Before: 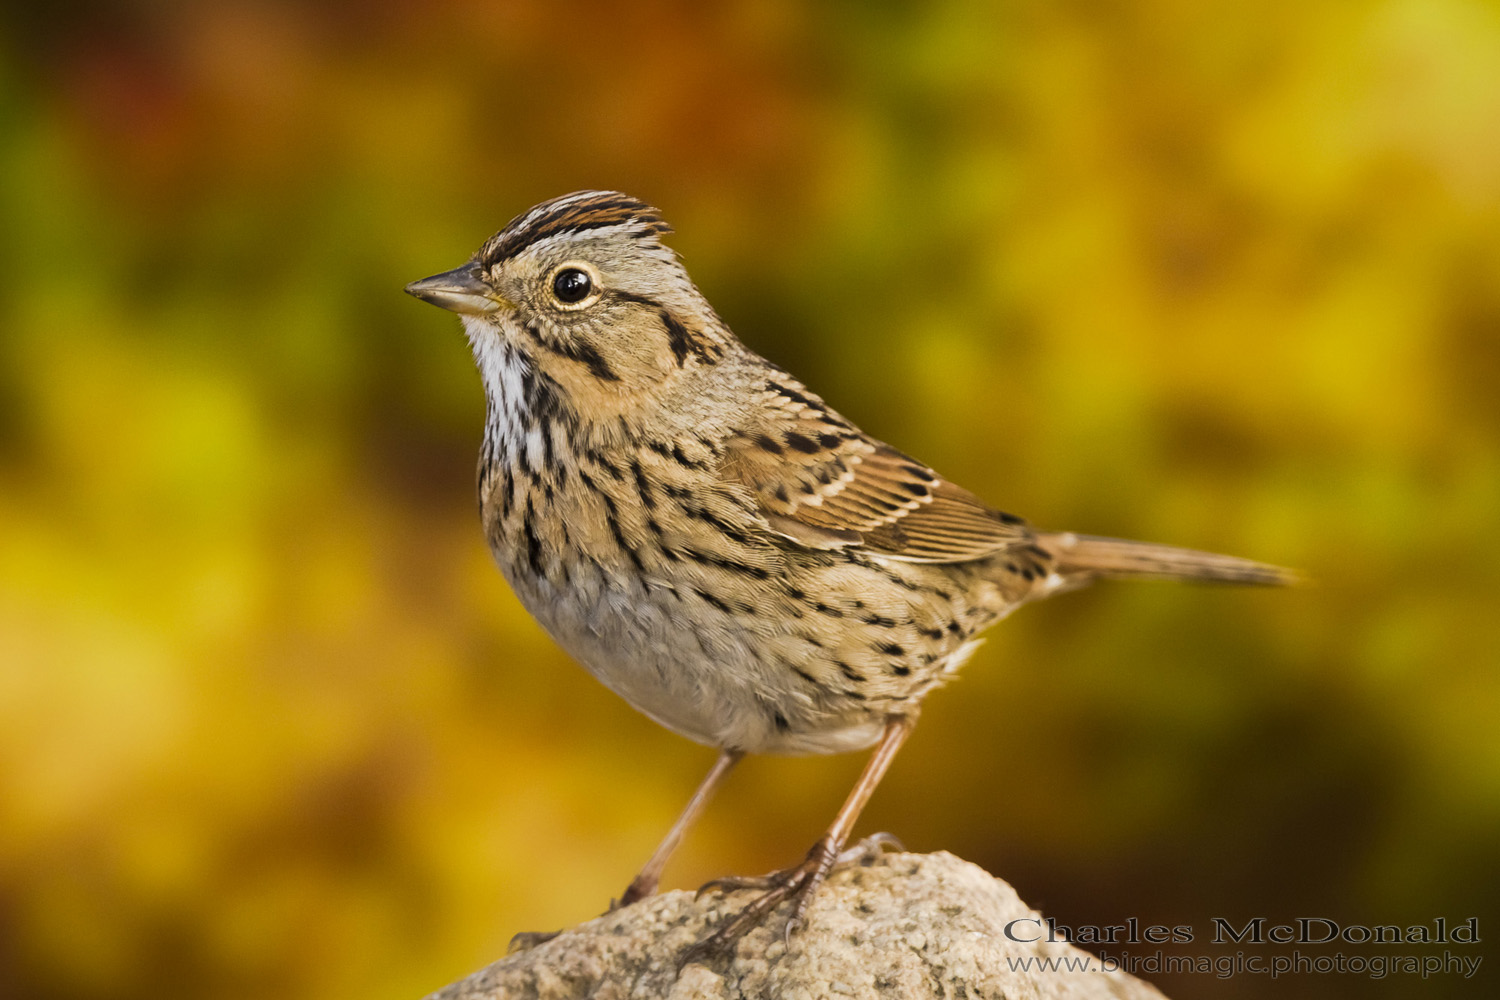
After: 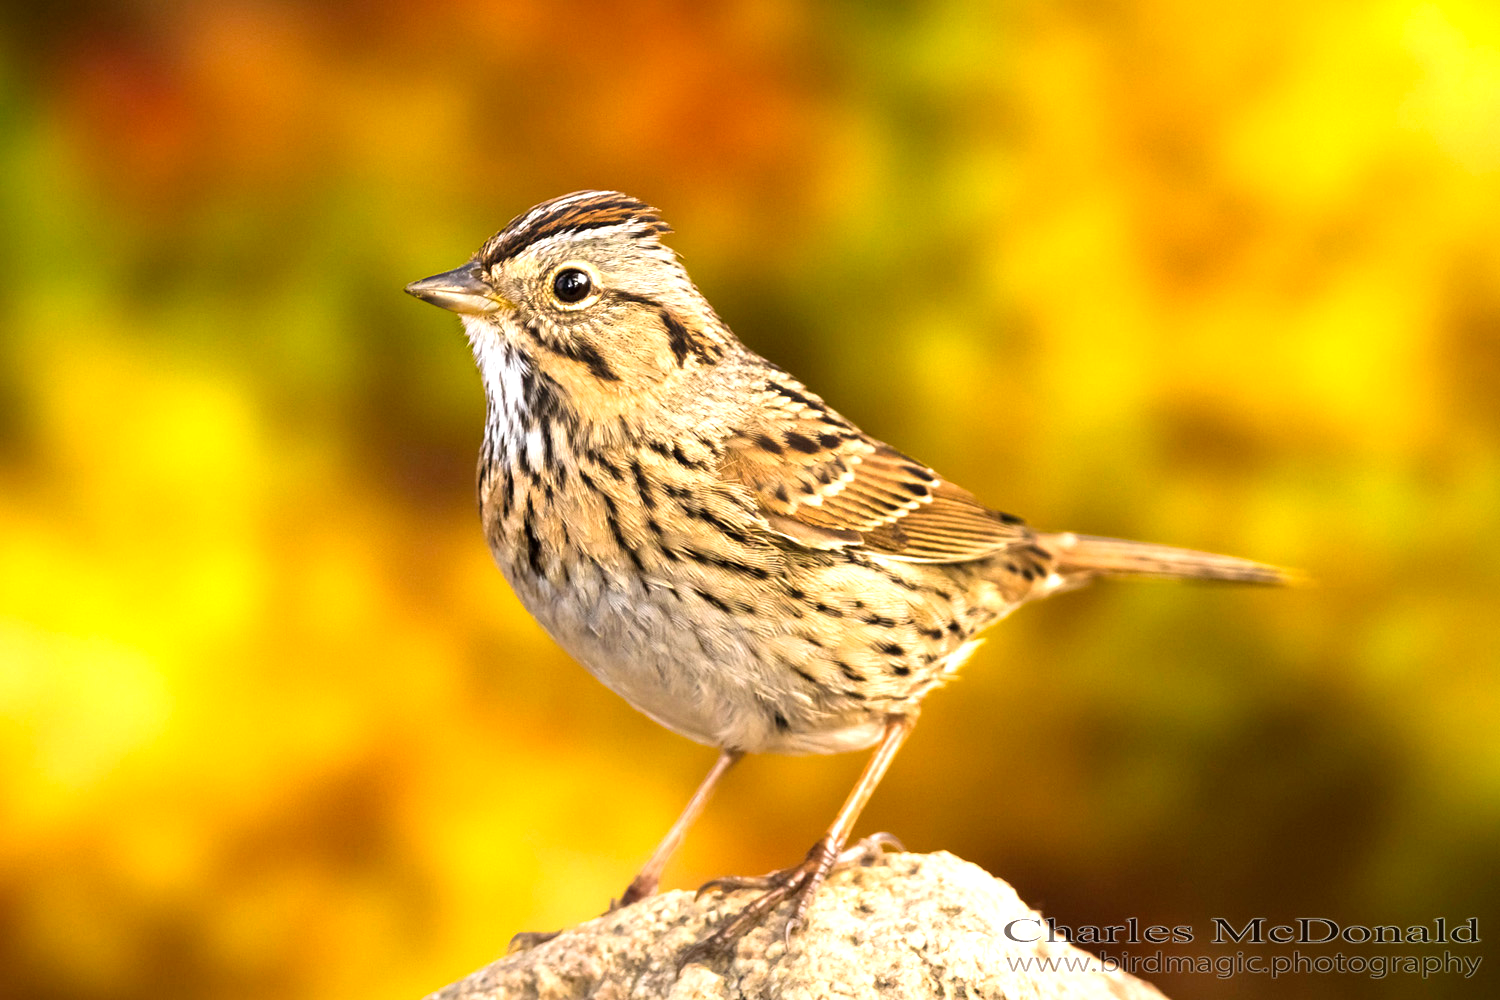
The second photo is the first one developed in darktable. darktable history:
exposure: exposure 1.001 EV, compensate exposure bias true, compensate highlight preservation false
shadows and highlights: radius 334.74, shadows 65.26, highlights 6.3, compress 87.63%, soften with gaussian
